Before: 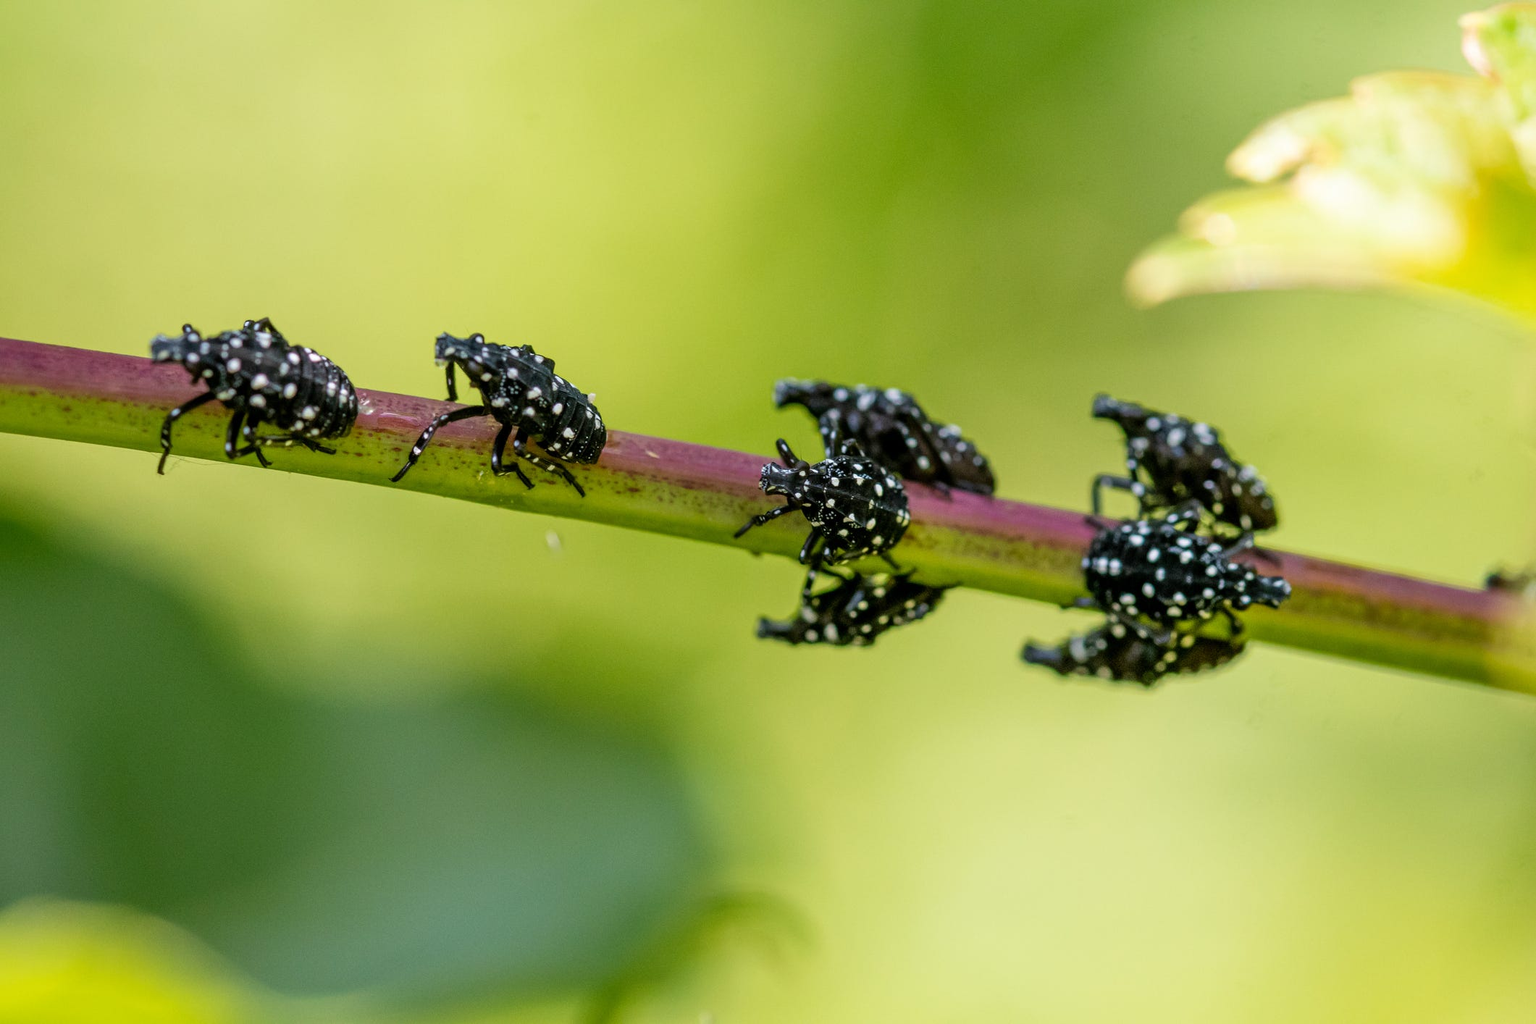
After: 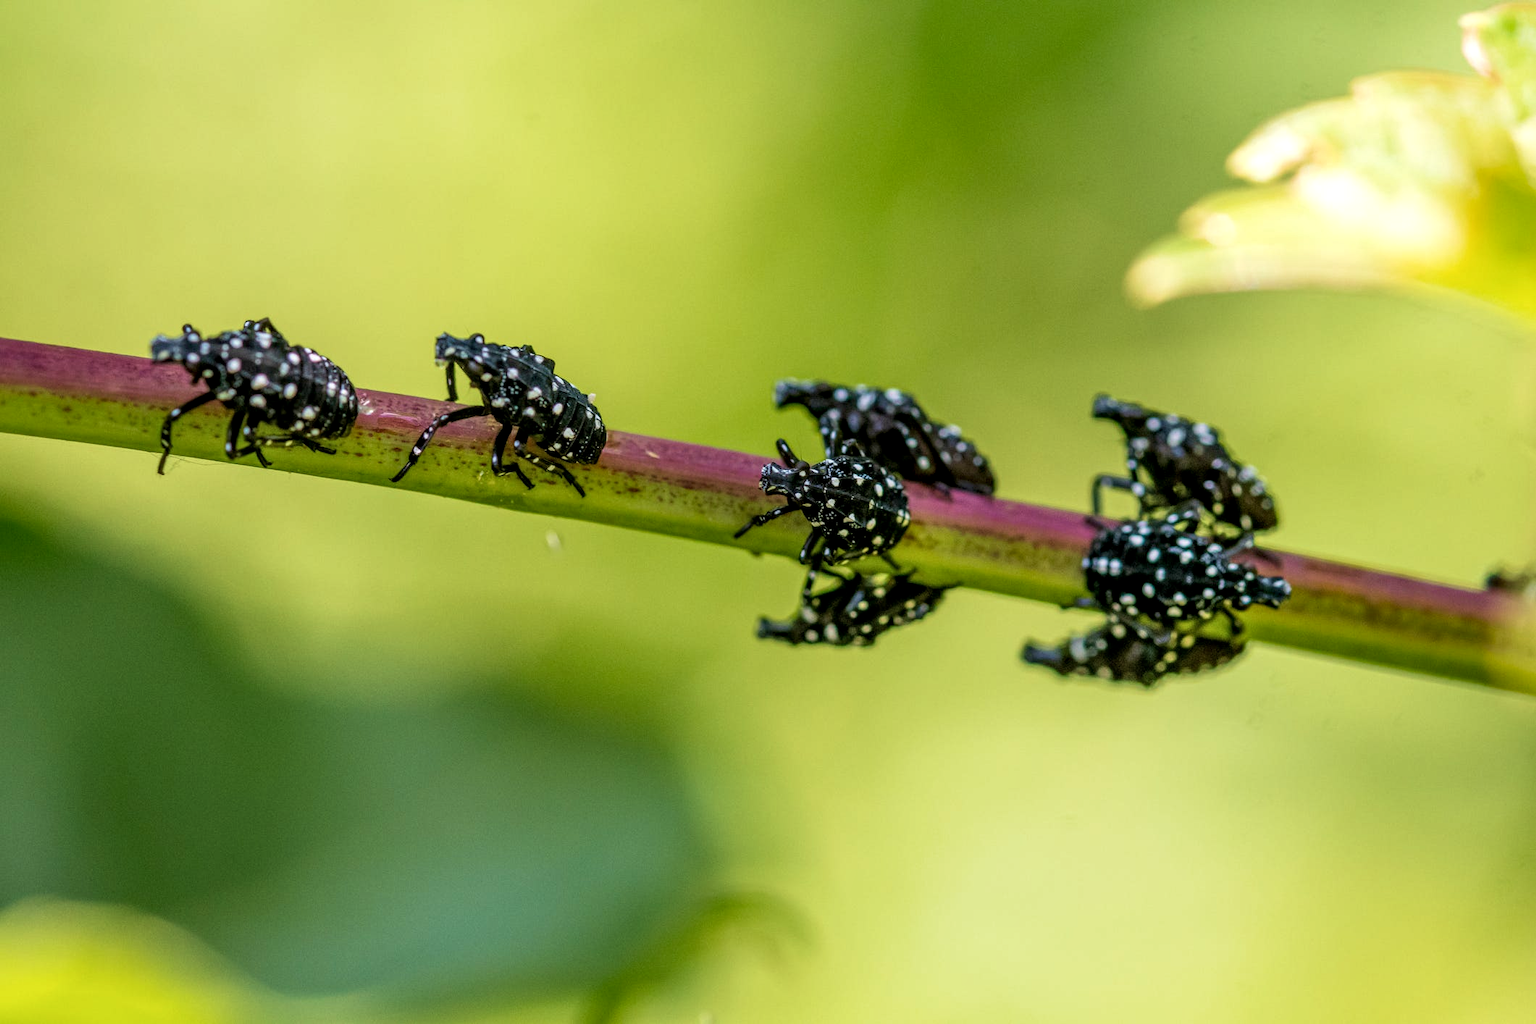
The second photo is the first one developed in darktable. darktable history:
local contrast: detail 130%
velvia: on, module defaults
